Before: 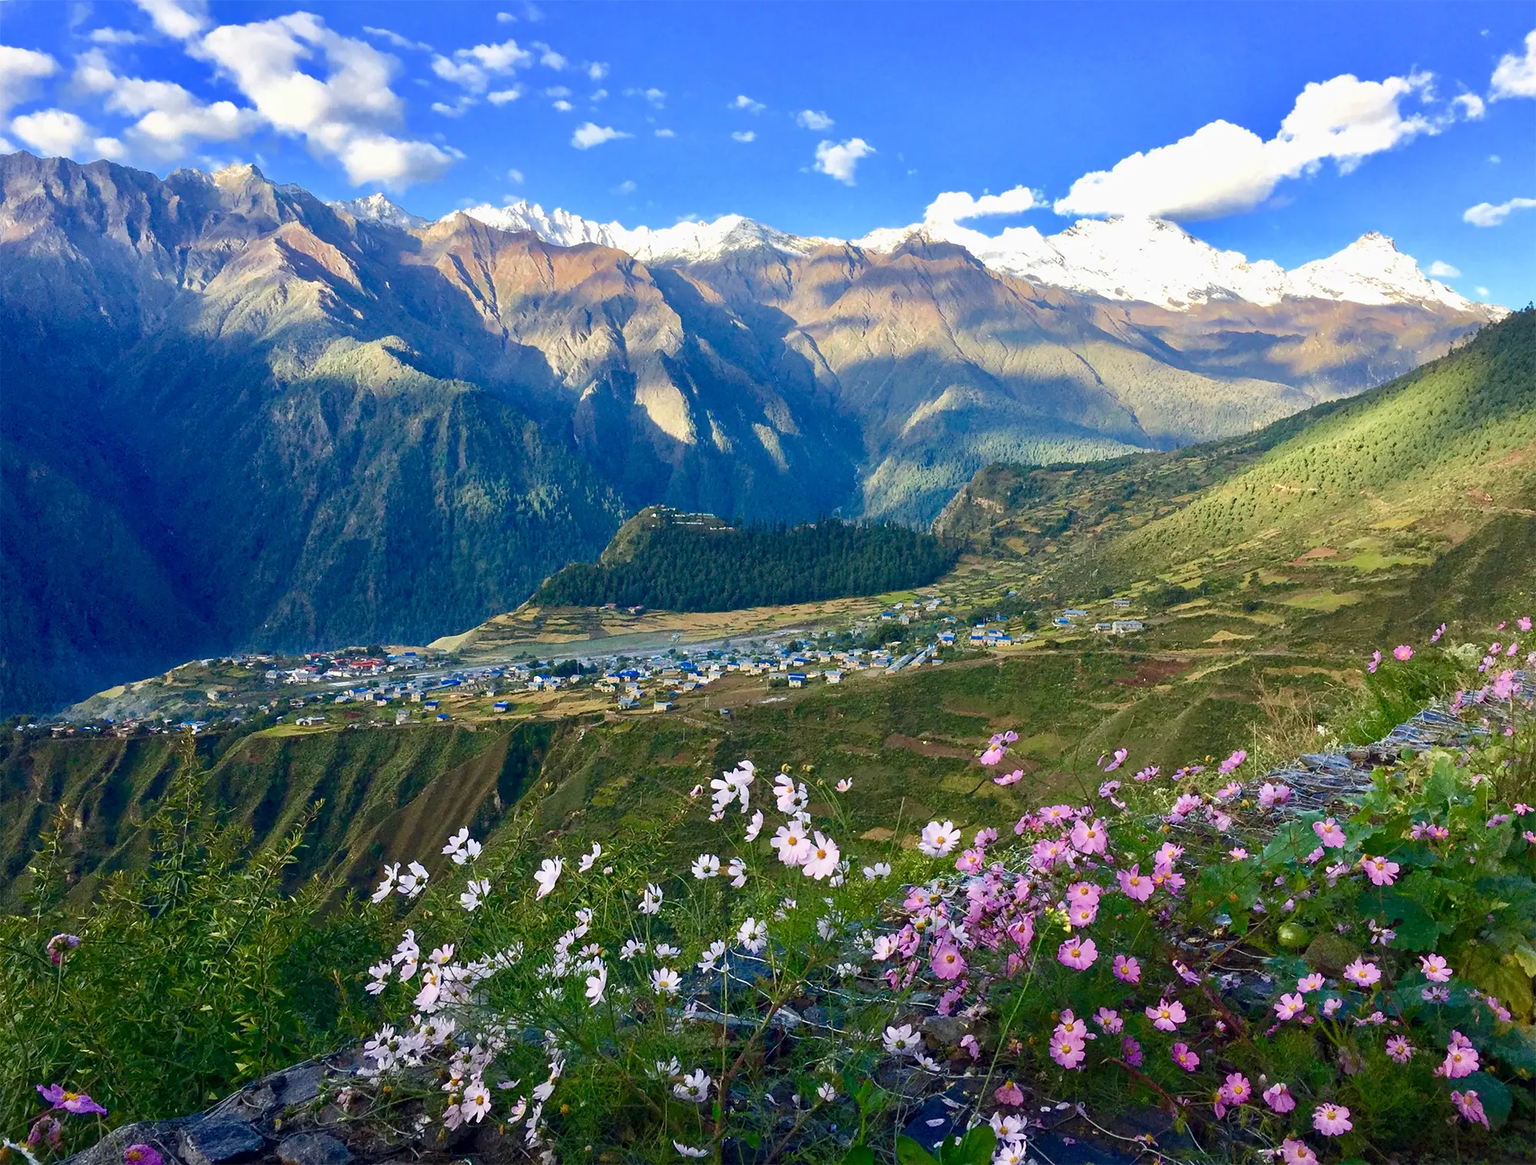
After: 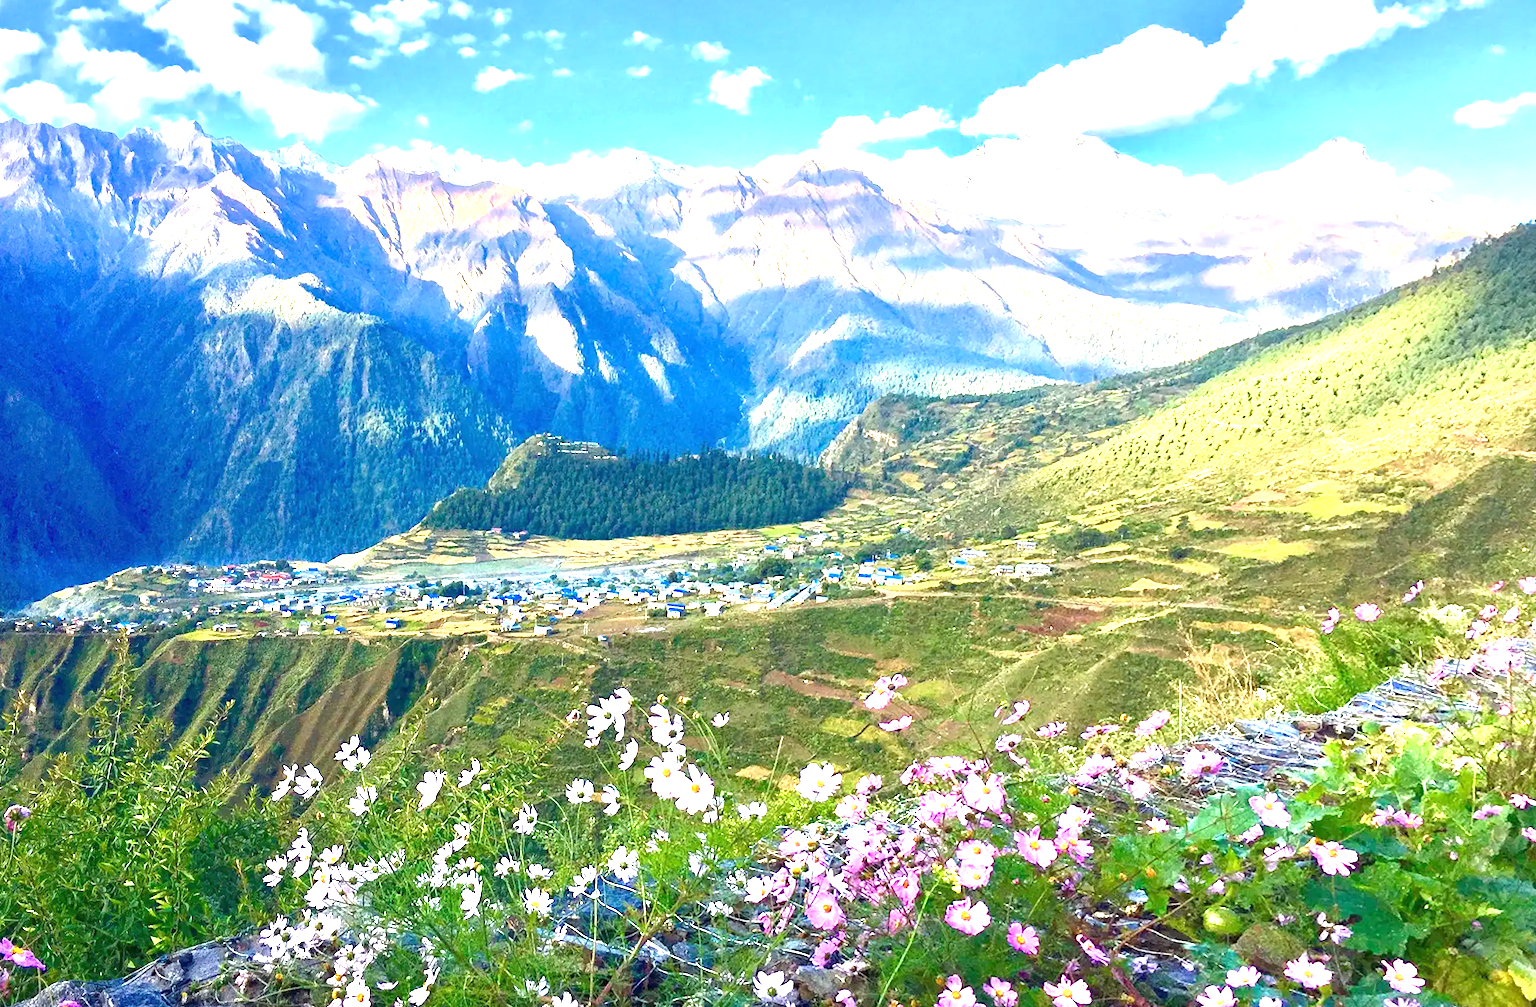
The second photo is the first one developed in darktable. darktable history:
exposure: black level correction 0, exposure 2.088 EV, compensate exposure bias true, compensate highlight preservation false
crop: top 1.049%, right 0.001%
graduated density: on, module defaults
rotate and perspective: rotation 1.69°, lens shift (vertical) -0.023, lens shift (horizontal) -0.291, crop left 0.025, crop right 0.988, crop top 0.092, crop bottom 0.842
